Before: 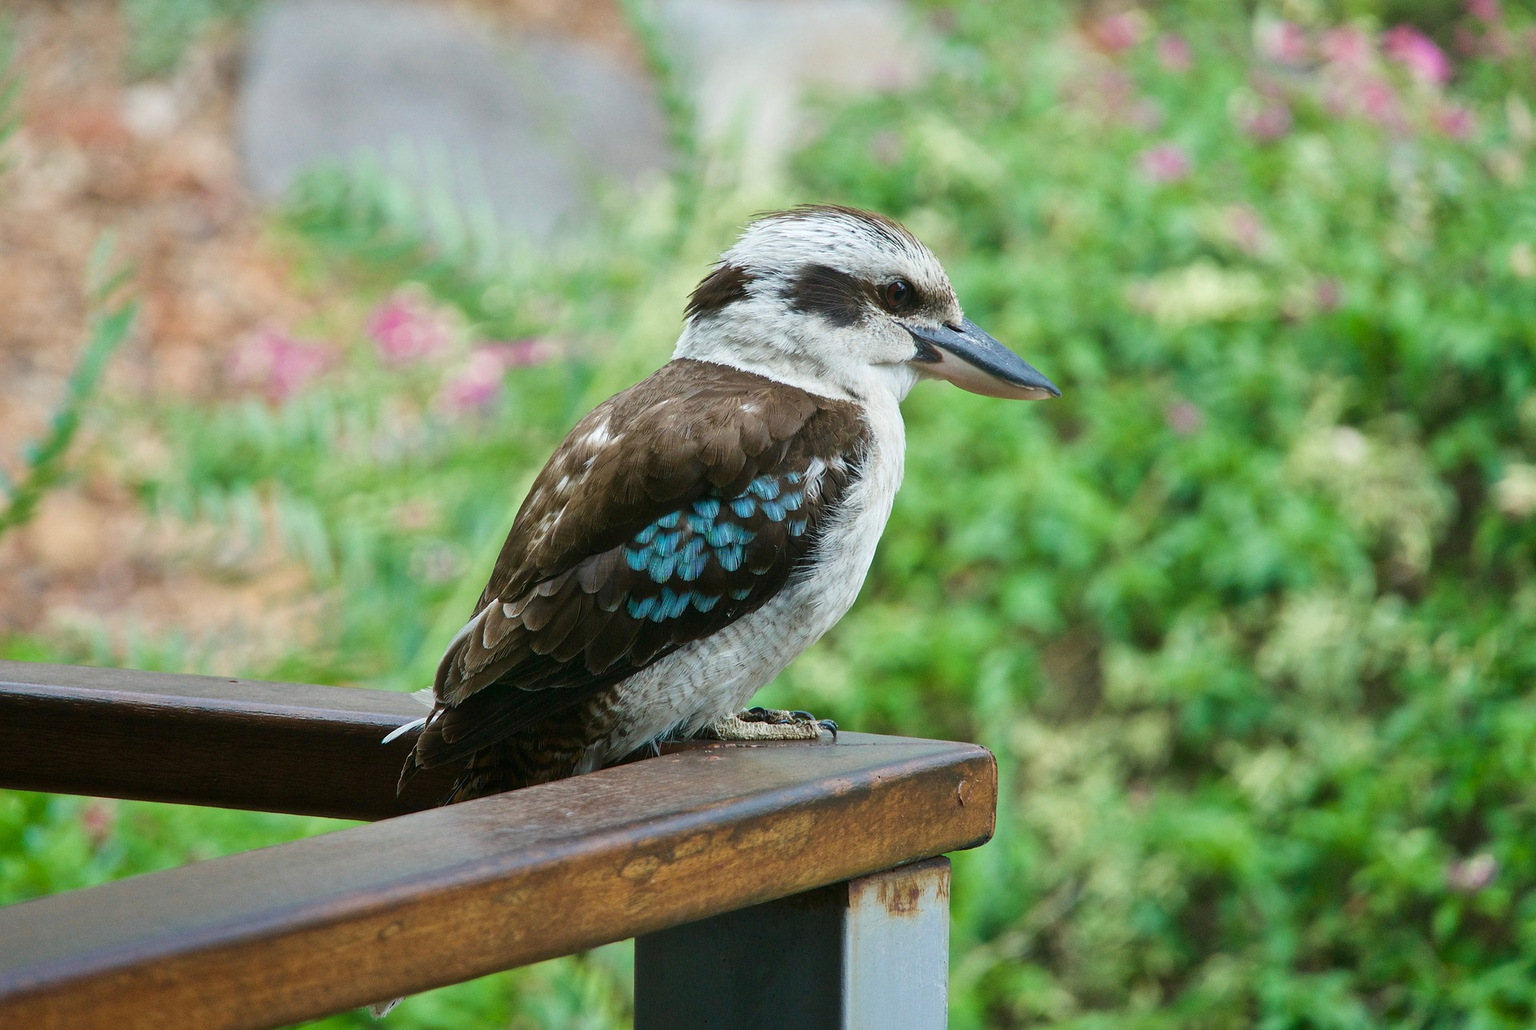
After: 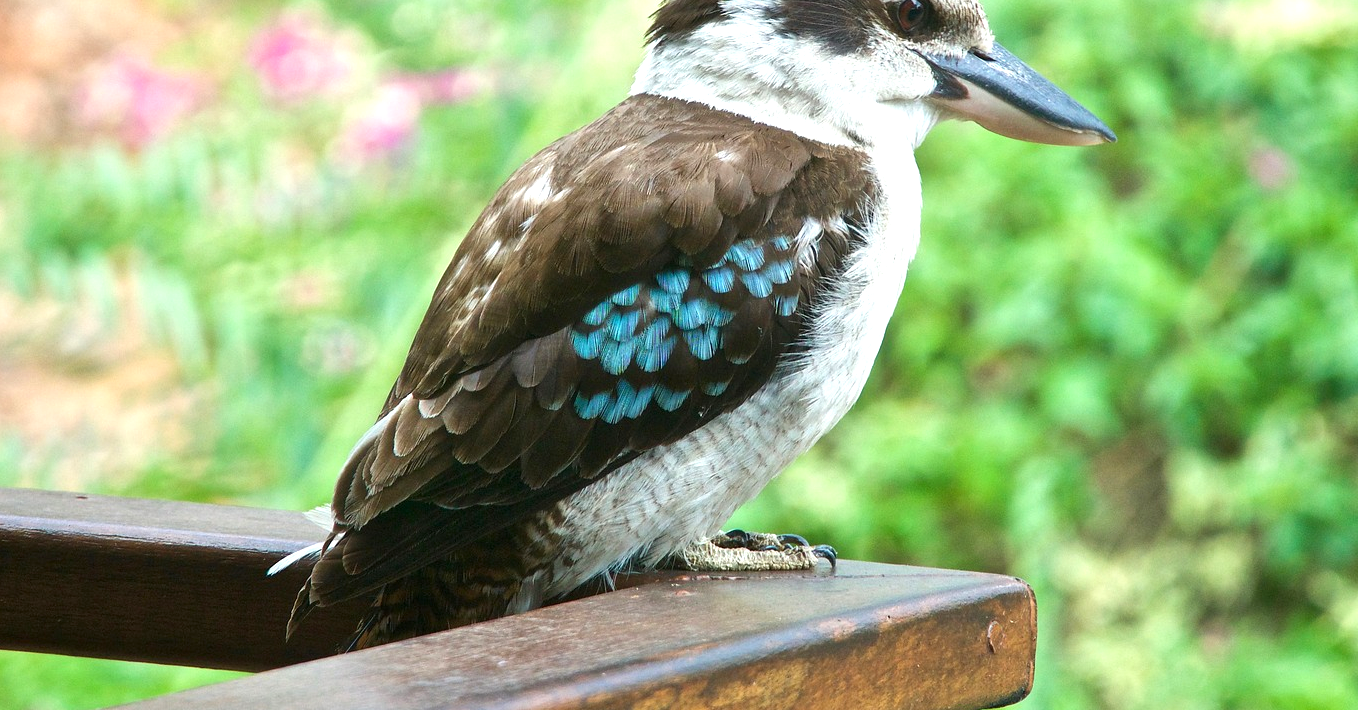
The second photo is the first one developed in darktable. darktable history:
exposure: exposure 0.8 EV, compensate highlight preservation false
crop: left 10.98%, top 27.559%, right 18.25%, bottom 17.265%
